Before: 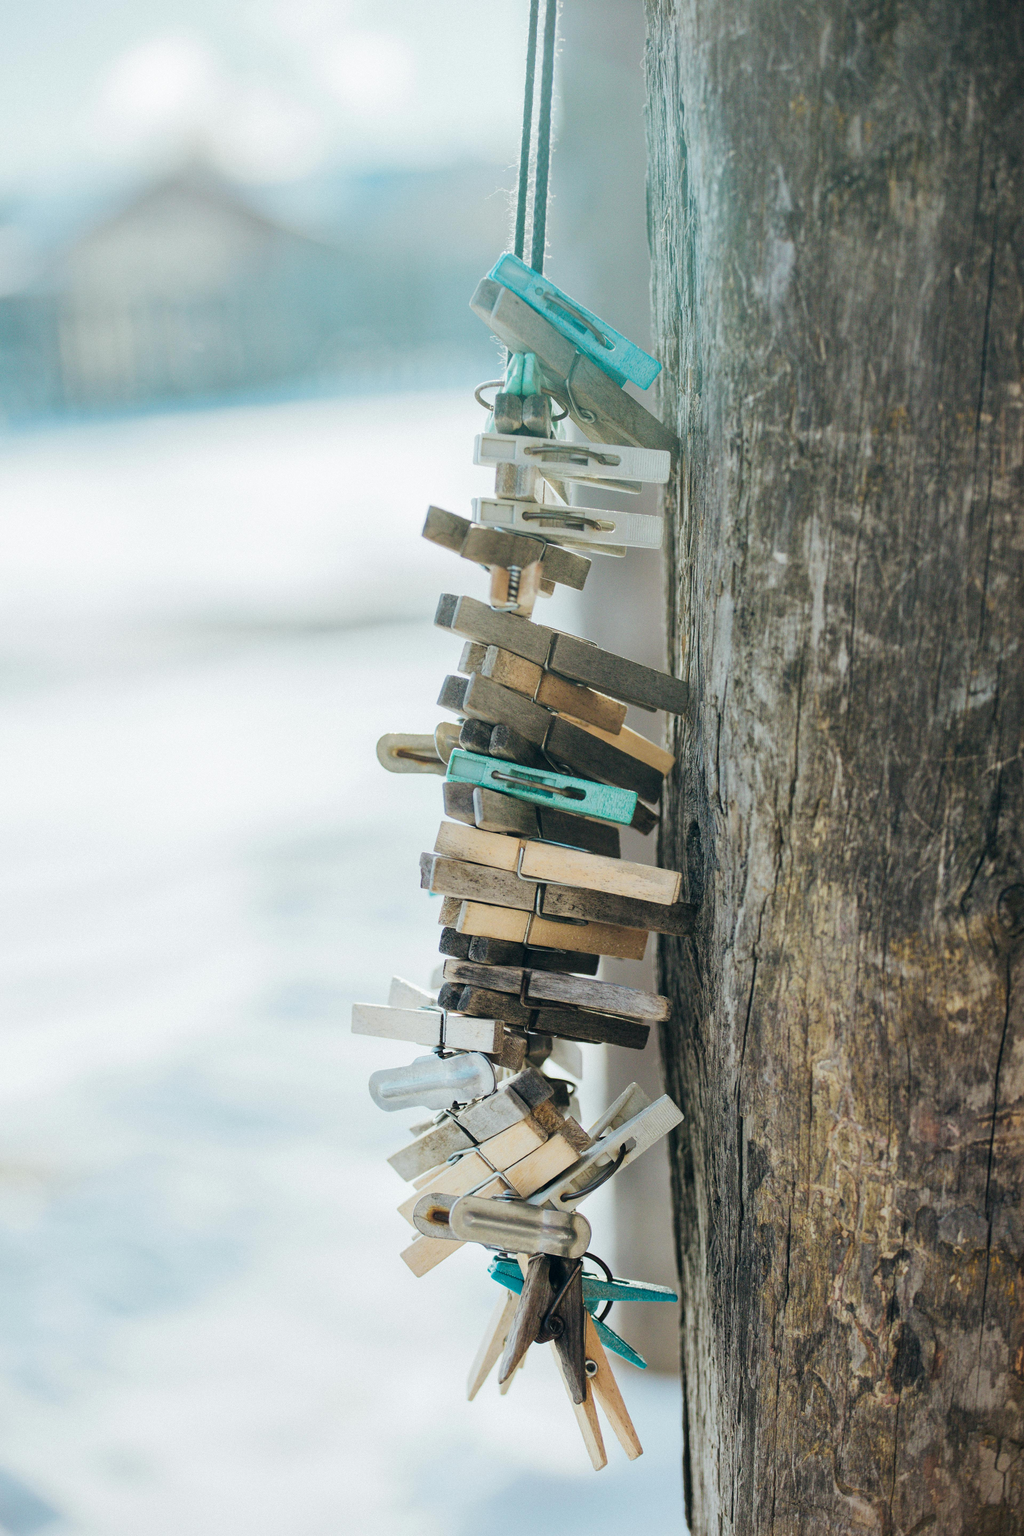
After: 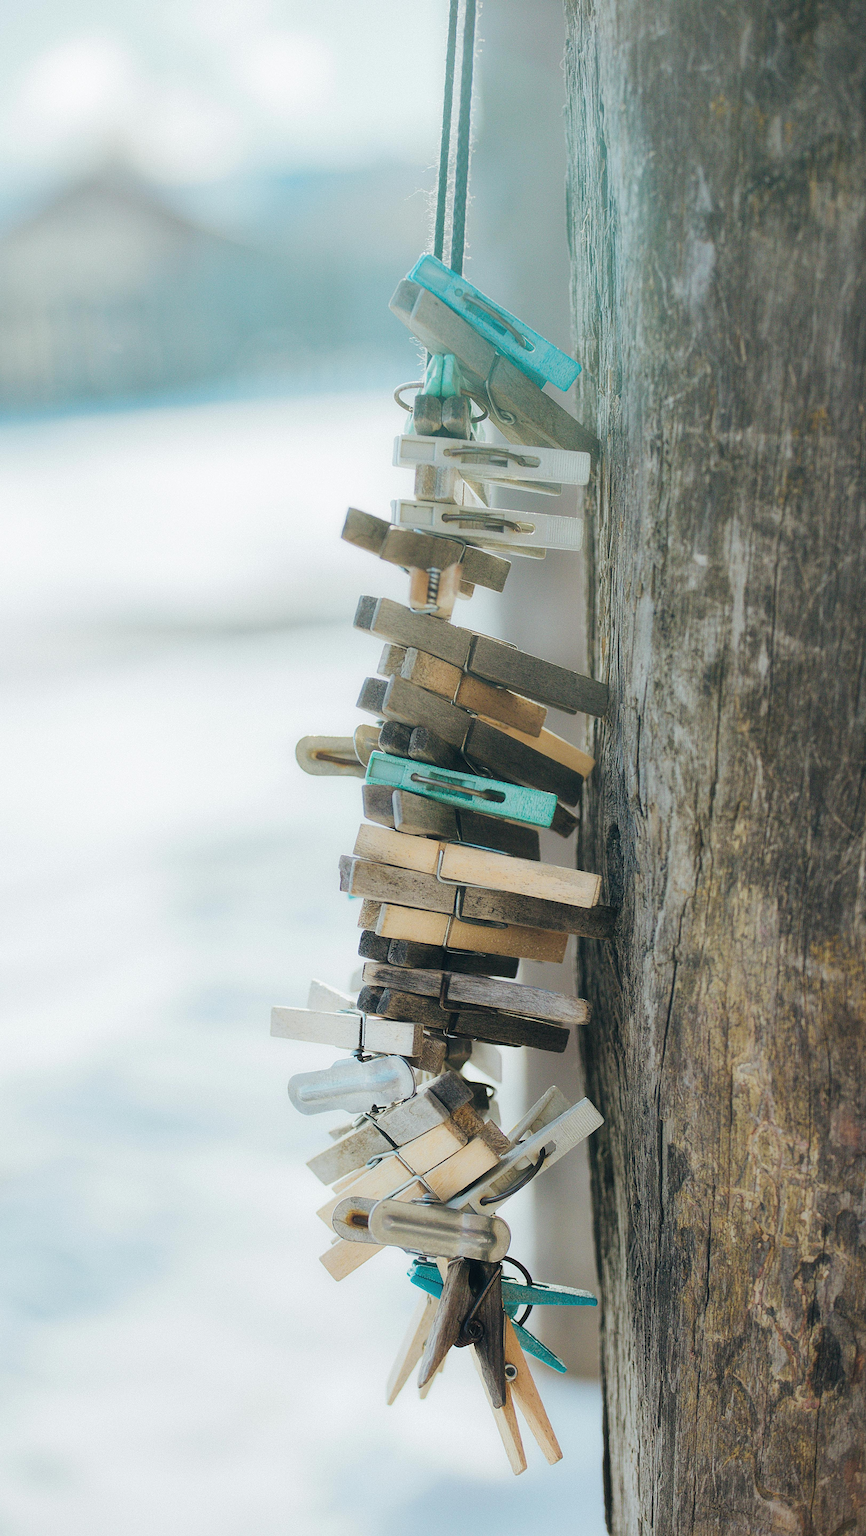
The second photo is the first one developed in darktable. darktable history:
crop: left 8.026%, right 7.374%
sharpen: on, module defaults
contrast equalizer: y [[0.5, 0.496, 0.435, 0.435, 0.496, 0.5], [0.5 ×6], [0.5 ×6], [0 ×6], [0 ×6]]
